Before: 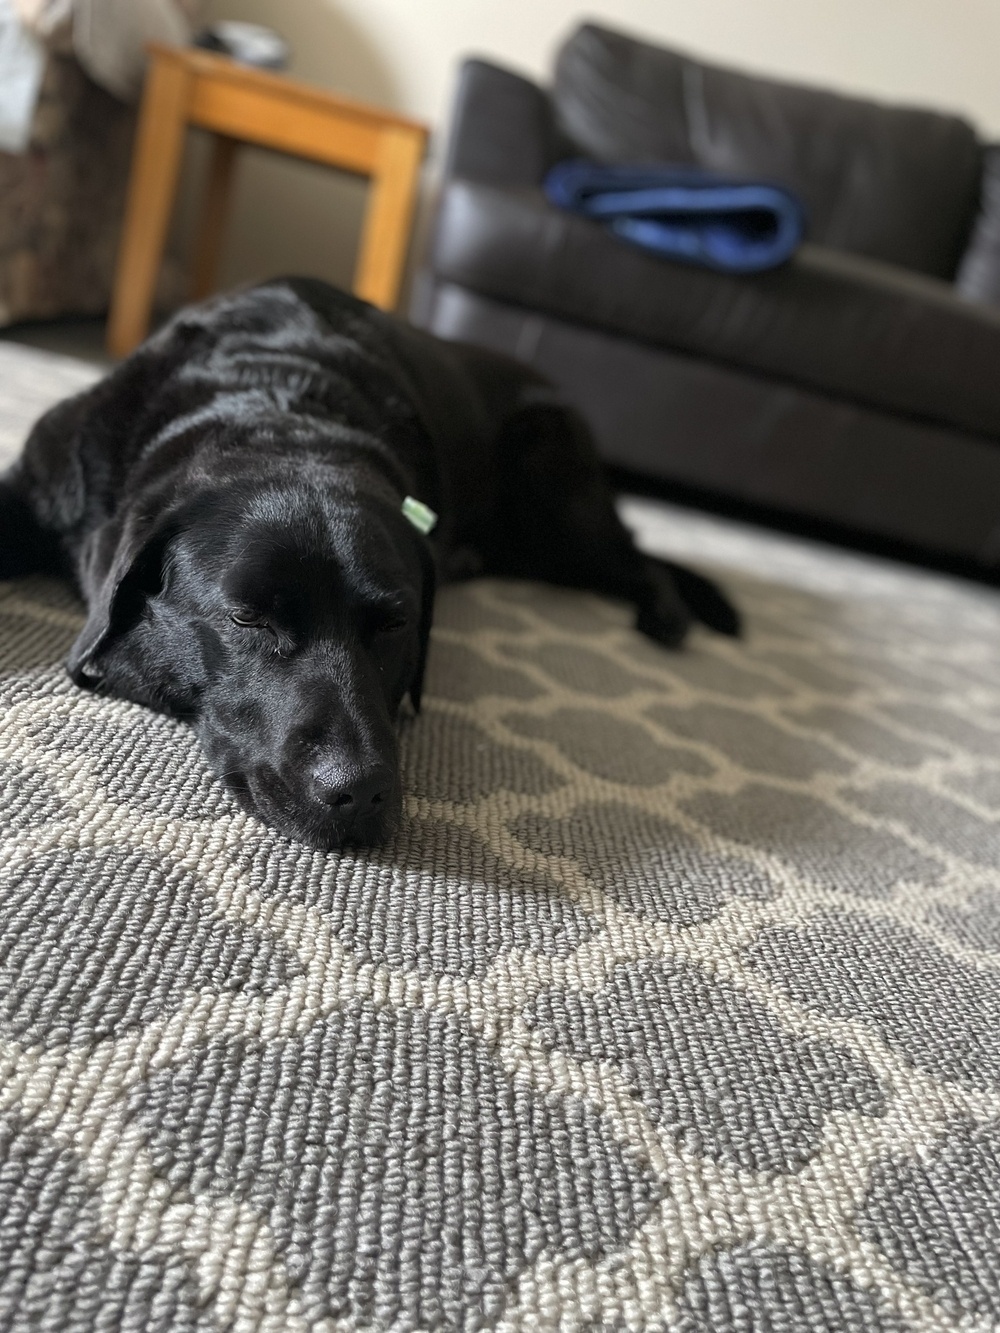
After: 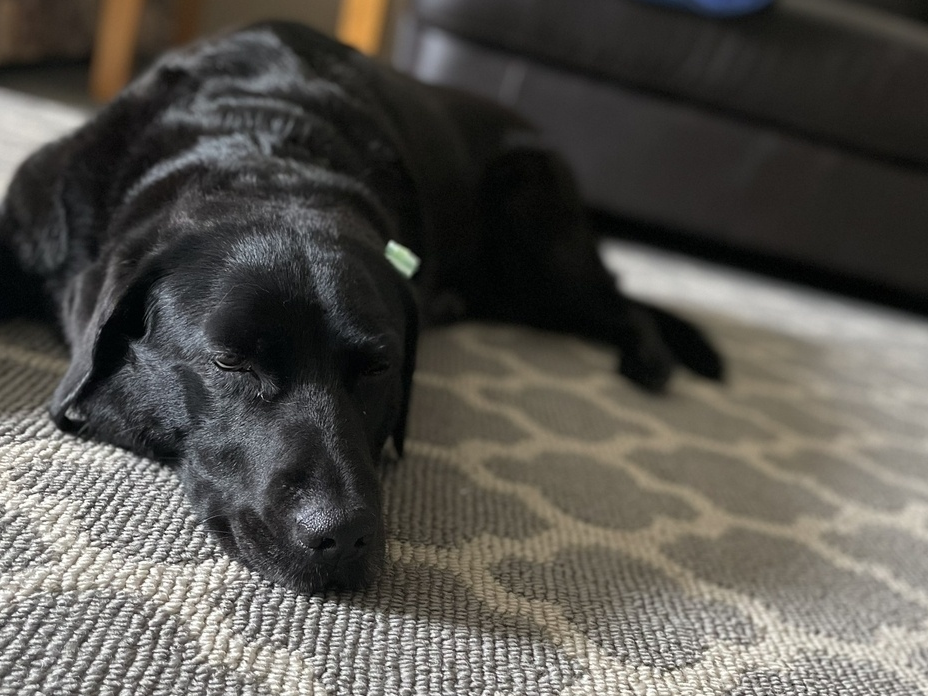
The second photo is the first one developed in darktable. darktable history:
crop: left 1.744%, top 19.225%, right 5.069%, bottom 28.357%
color correction: saturation 0.98
